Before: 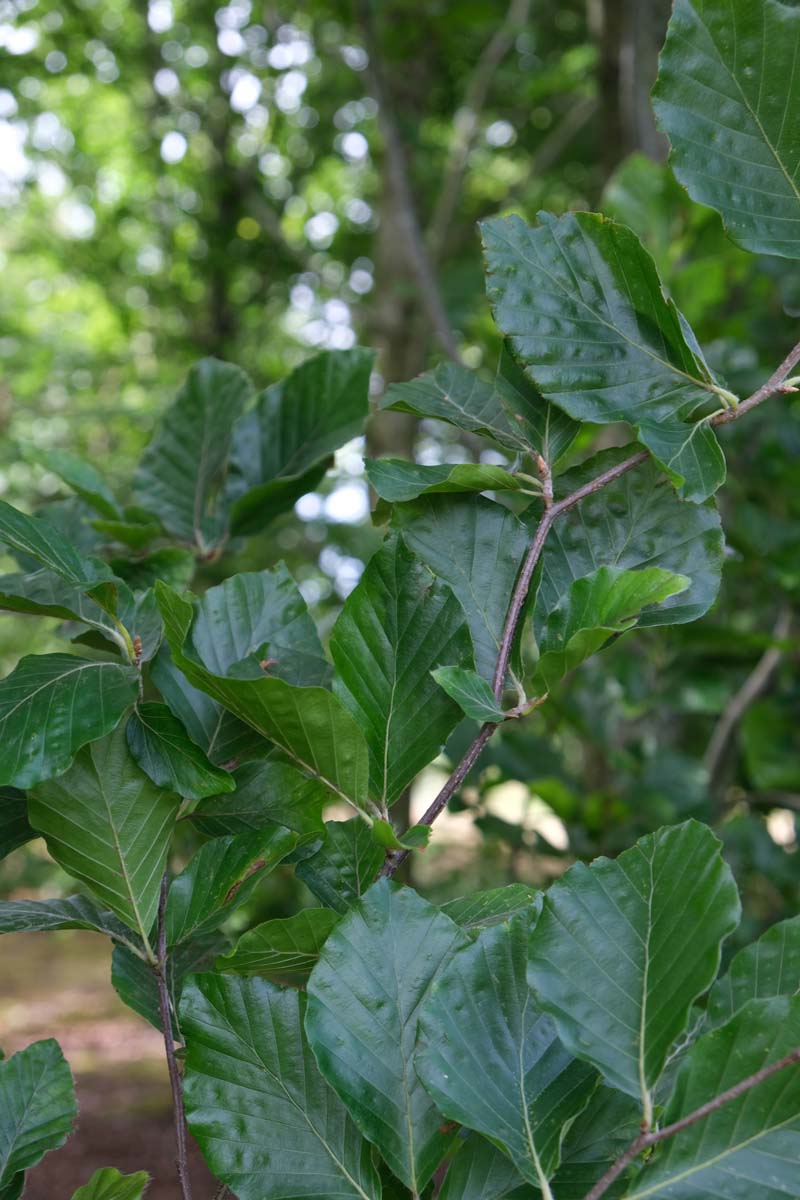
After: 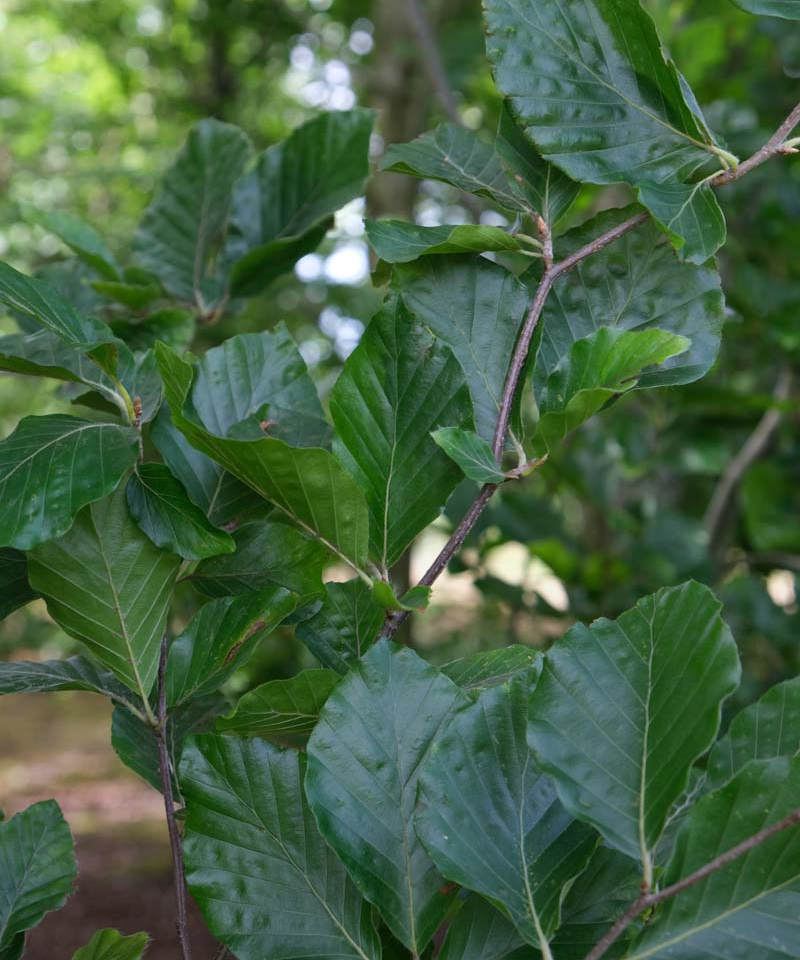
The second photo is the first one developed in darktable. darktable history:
crop and rotate: top 19.998%
graduated density: rotation -180°, offset 24.95
